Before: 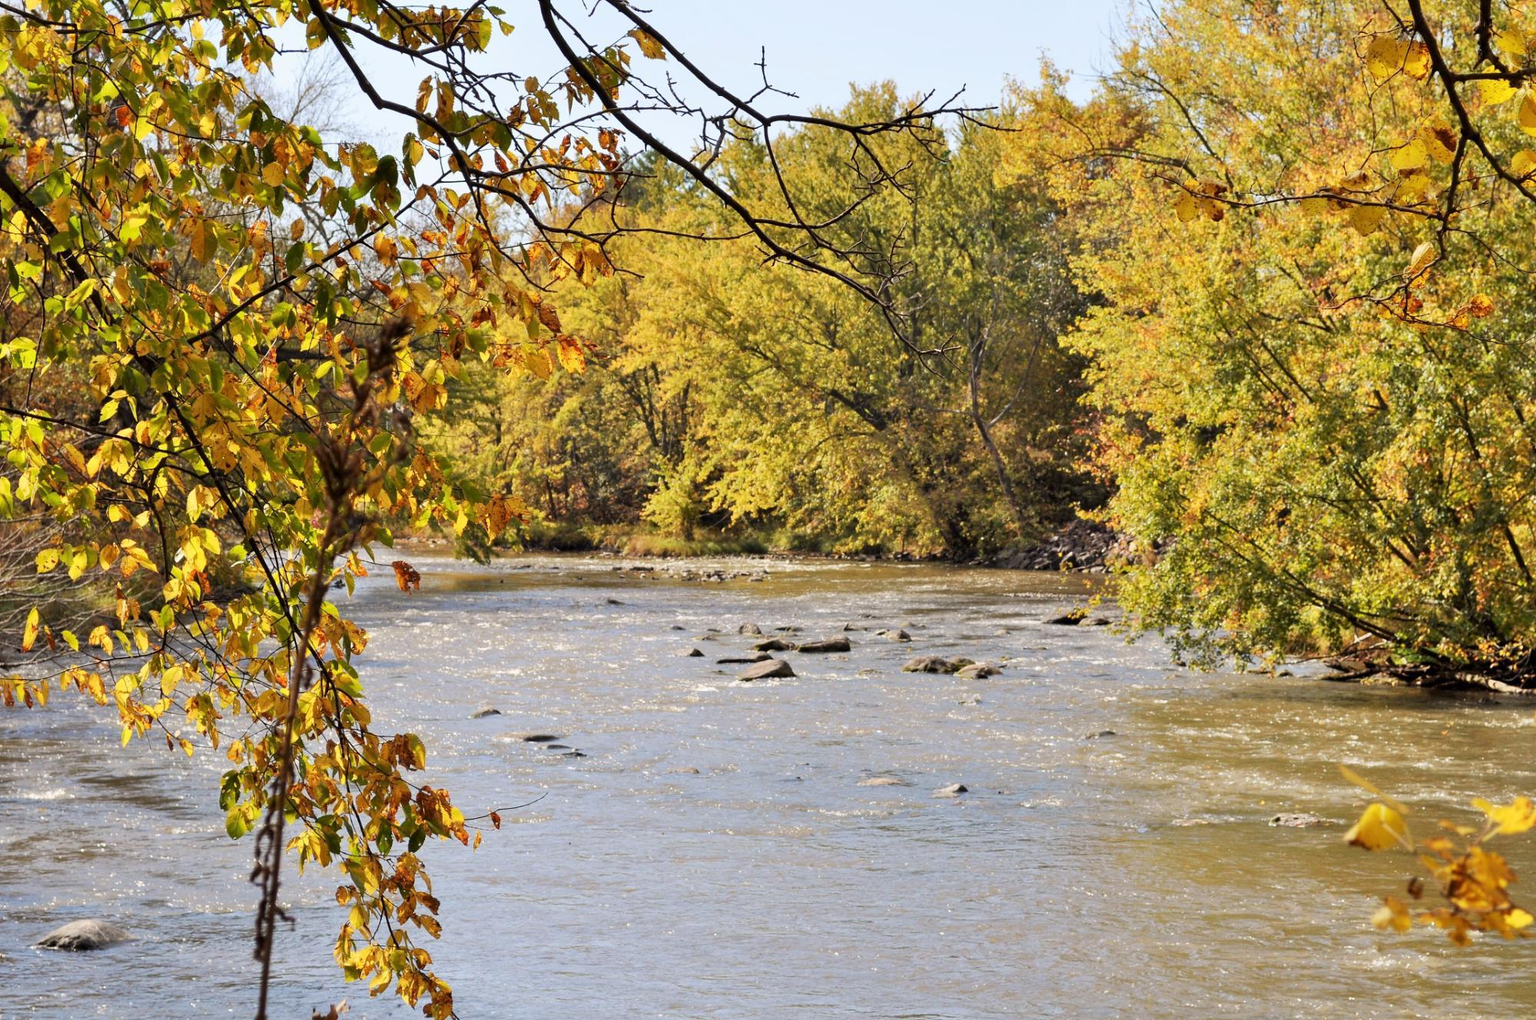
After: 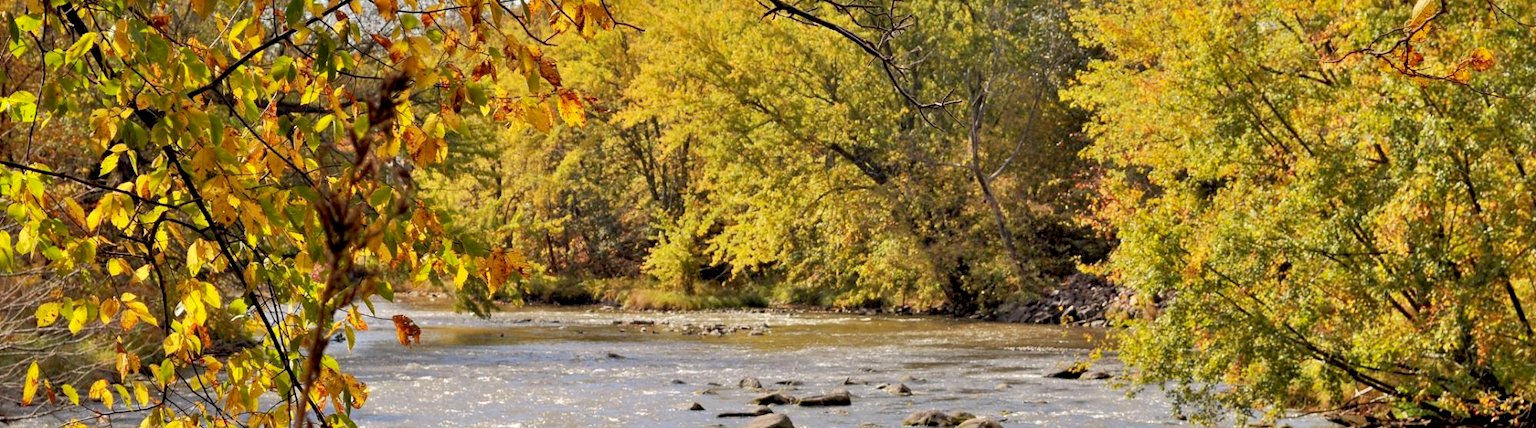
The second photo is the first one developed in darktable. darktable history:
shadows and highlights: on, module defaults
exposure: black level correction 0.008, exposure 0.101 EV, compensate highlight preservation false
crop and rotate: top 24.183%, bottom 33.856%
